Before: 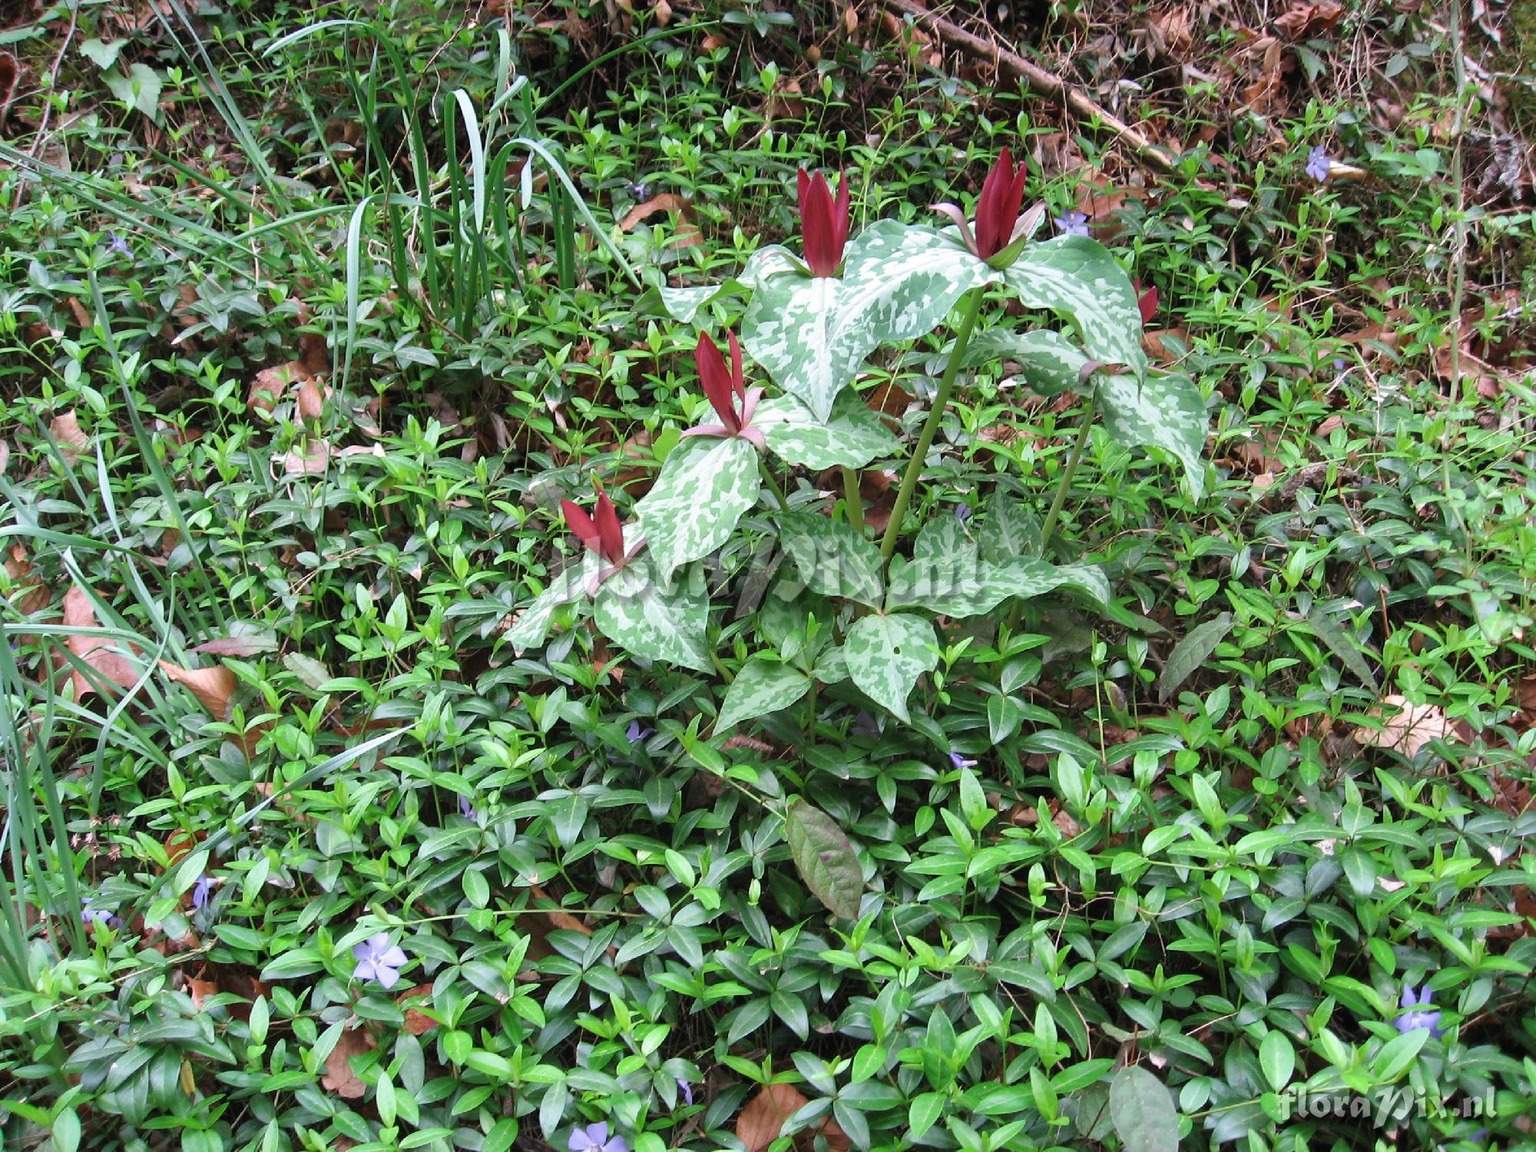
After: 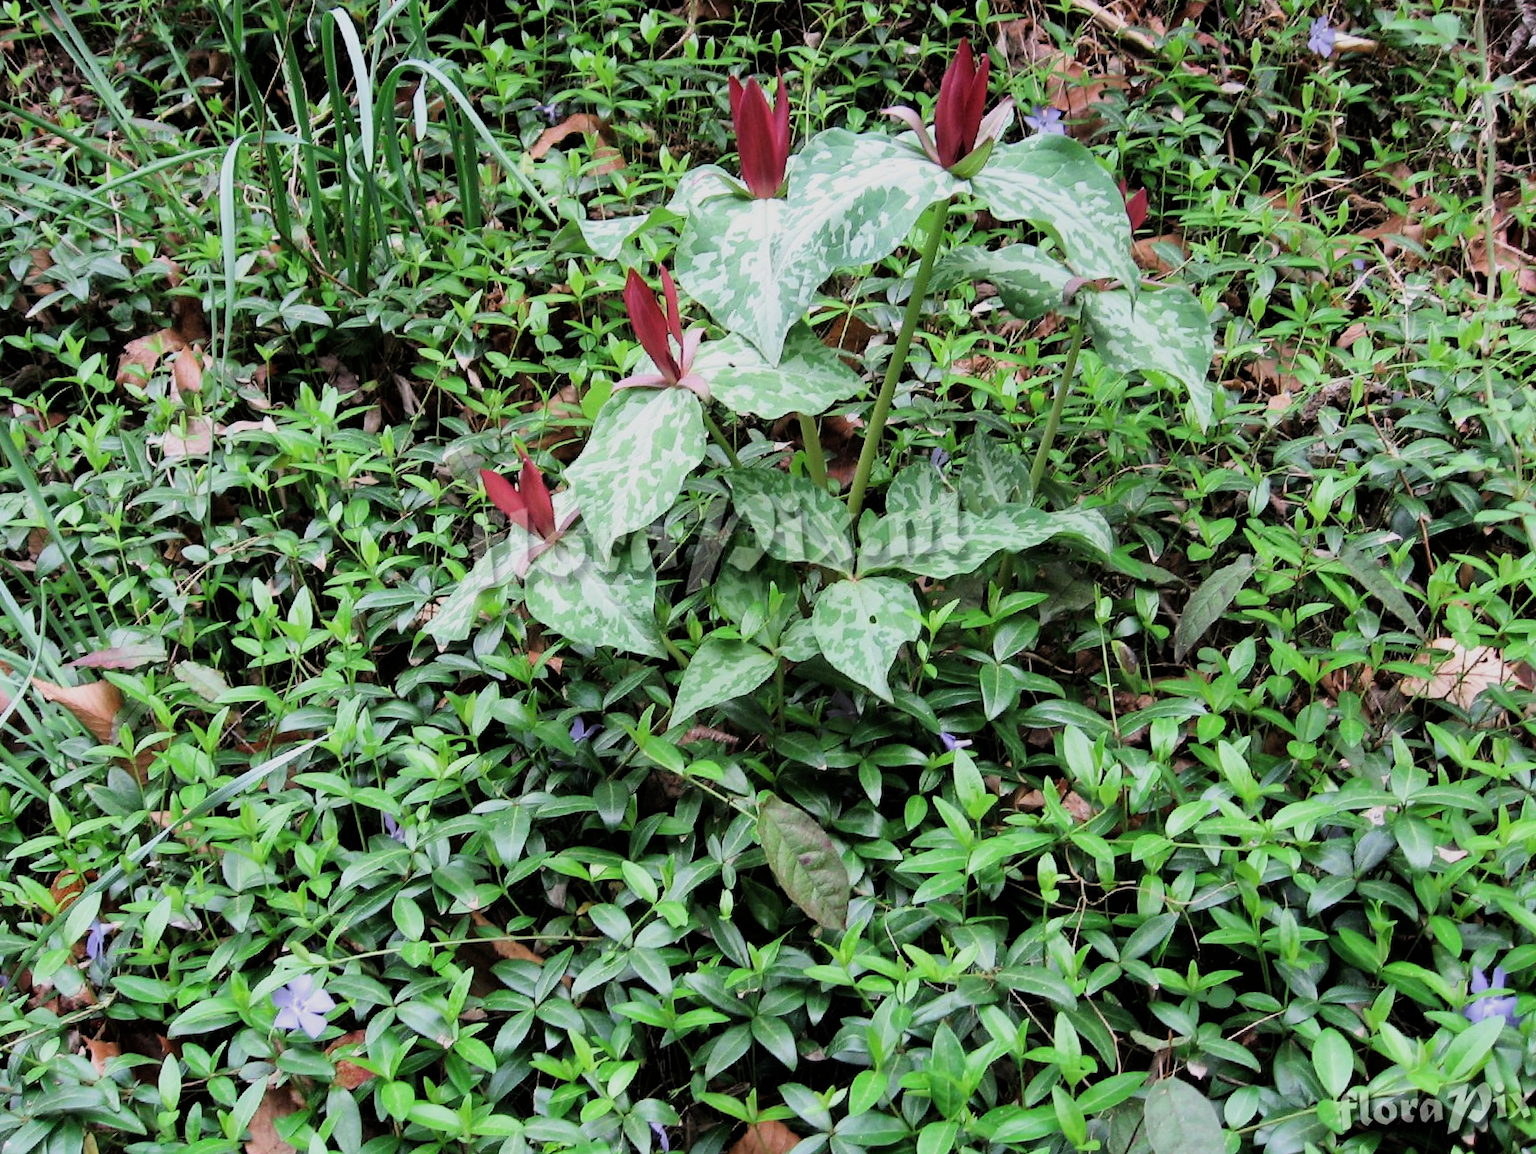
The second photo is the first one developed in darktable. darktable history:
crop and rotate: angle 3.26°, left 5.902%, top 5.706%
filmic rgb: black relative exposure -7.5 EV, white relative exposure 5 EV, hardness 3.34, contrast 1.297
